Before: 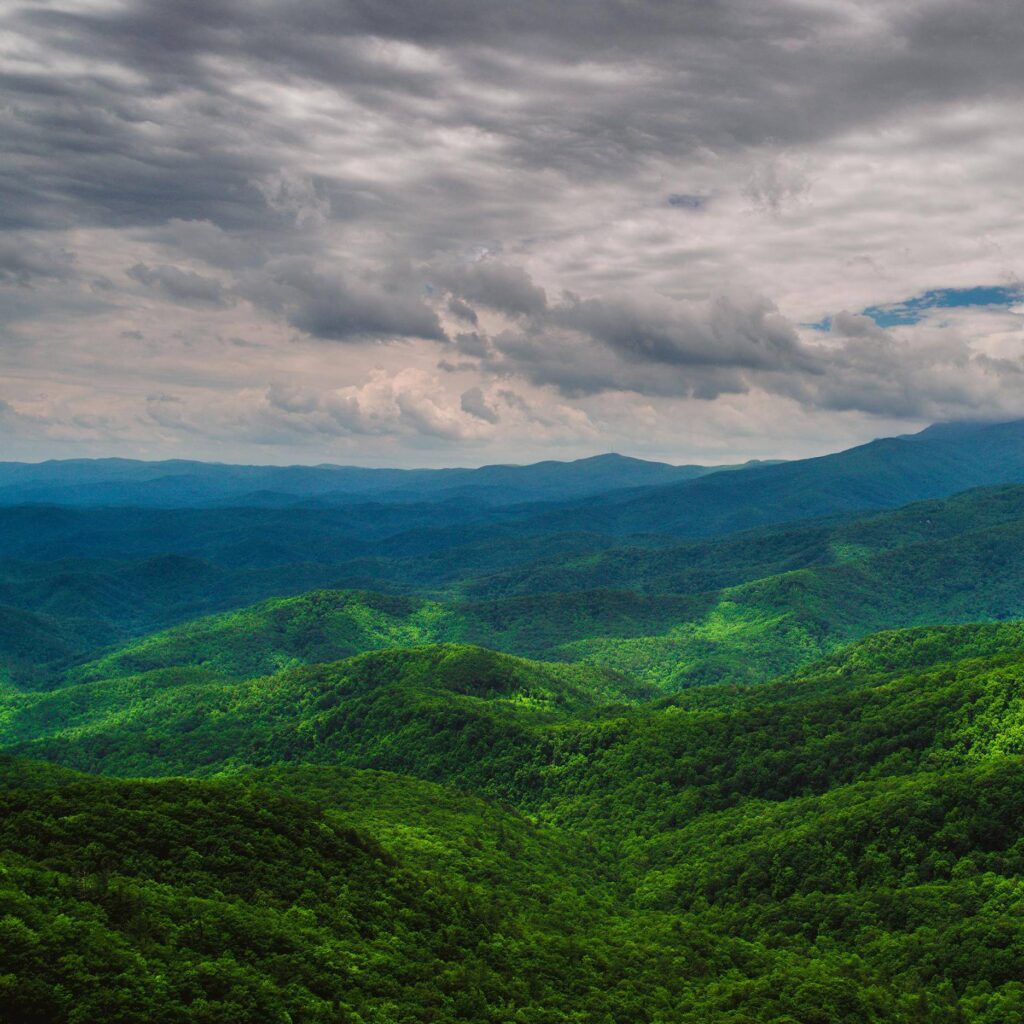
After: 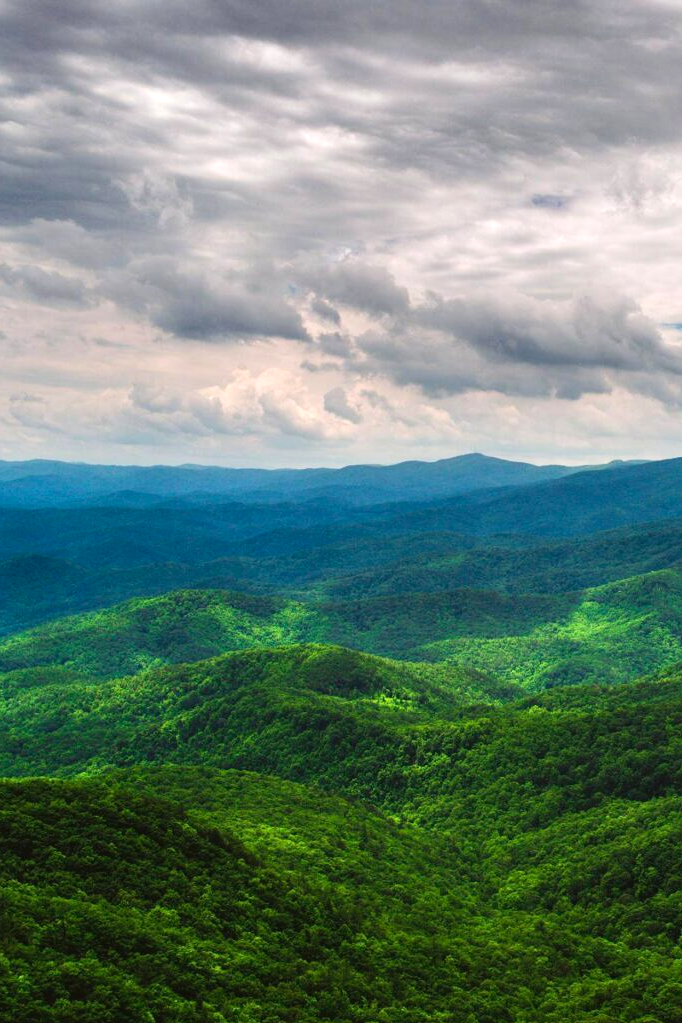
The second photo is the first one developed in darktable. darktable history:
crop and rotate: left 13.409%, right 19.924%
tone equalizer: -8 EV -0.417 EV, -7 EV -0.389 EV, -6 EV -0.333 EV, -5 EV -0.222 EV, -3 EV 0.222 EV, -2 EV 0.333 EV, -1 EV 0.389 EV, +0 EV 0.417 EV, edges refinement/feathering 500, mask exposure compensation -1.57 EV, preserve details no
levels: levels [0, 0.435, 0.917]
